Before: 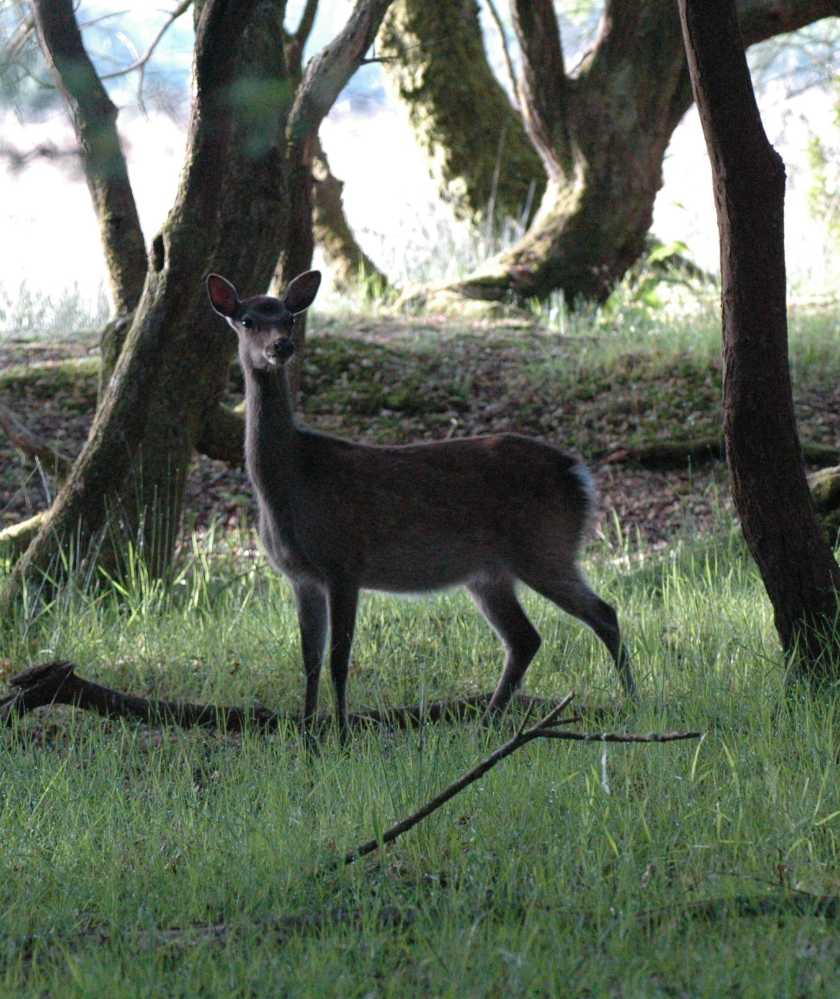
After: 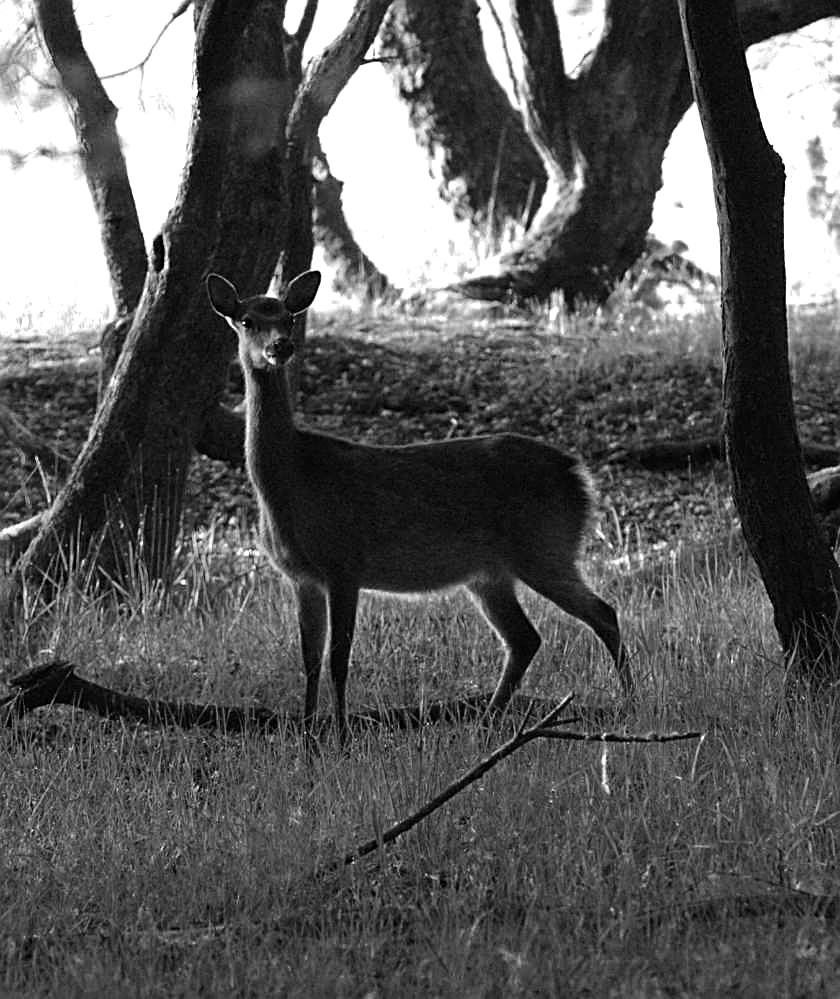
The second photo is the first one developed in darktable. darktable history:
tone equalizer: -8 EV -0.75 EV, -7 EV -0.7 EV, -6 EV -0.6 EV, -5 EV -0.4 EV, -3 EV 0.4 EV, -2 EV 0.6 EV, -1 EV 0.7 EV, +0 EV 0.75 EV, edges refinement/feathering 500, mask exposure compensation -1.57 EV, preserve details no
color zones: curves: ch0 [(0.287, 0.048) (0.493, 0.484) (0.737, 0.816)]; ch1 [(0, 0) (0.143, 0) (0.286, 0) (0.429, 0) (0.571, 0) (0.714, 0) (0.857, 0)]
sharpen: on, module defaults
